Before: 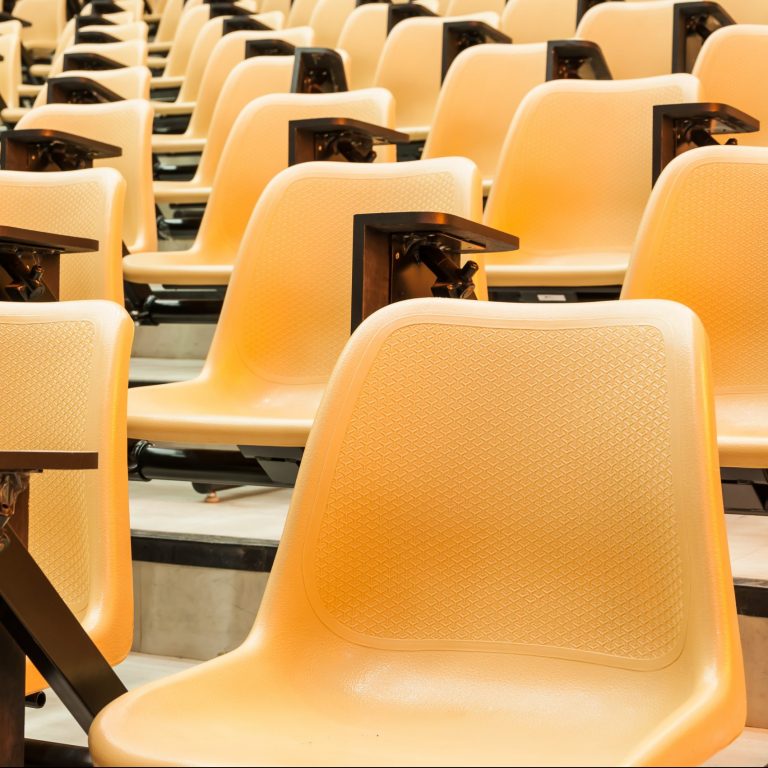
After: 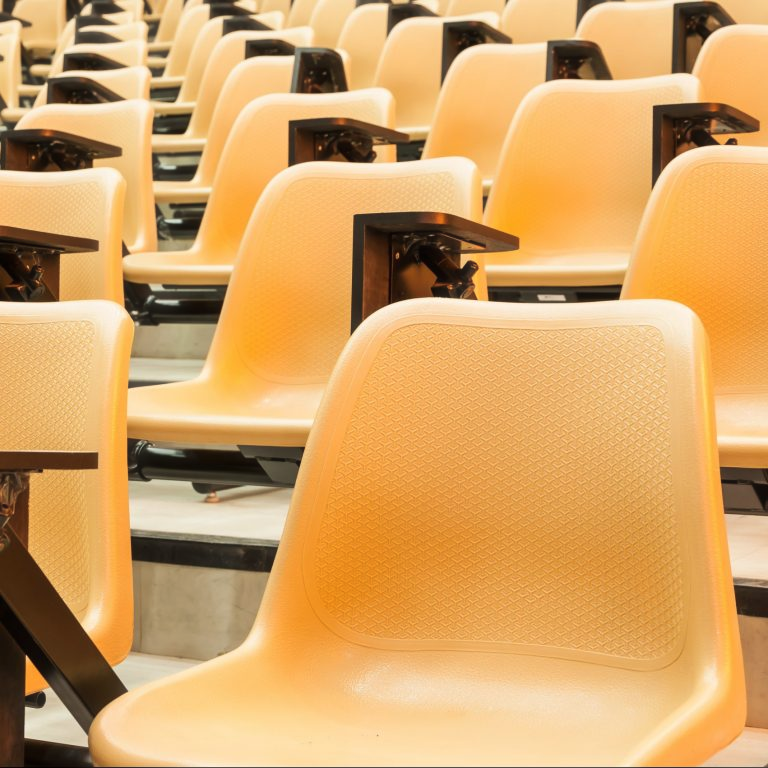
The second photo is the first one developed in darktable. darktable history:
haze removal: strength -0.112, compatibility mode true, adaptive false
